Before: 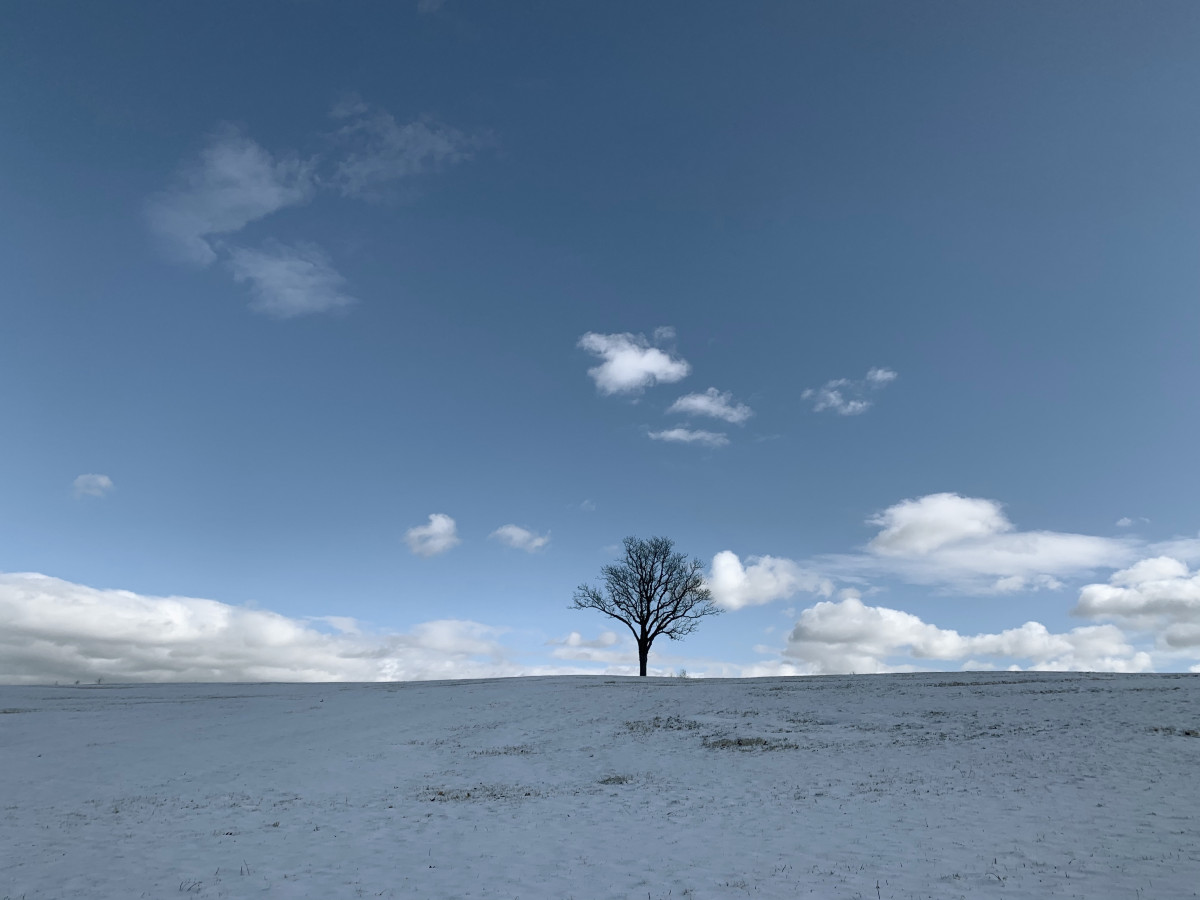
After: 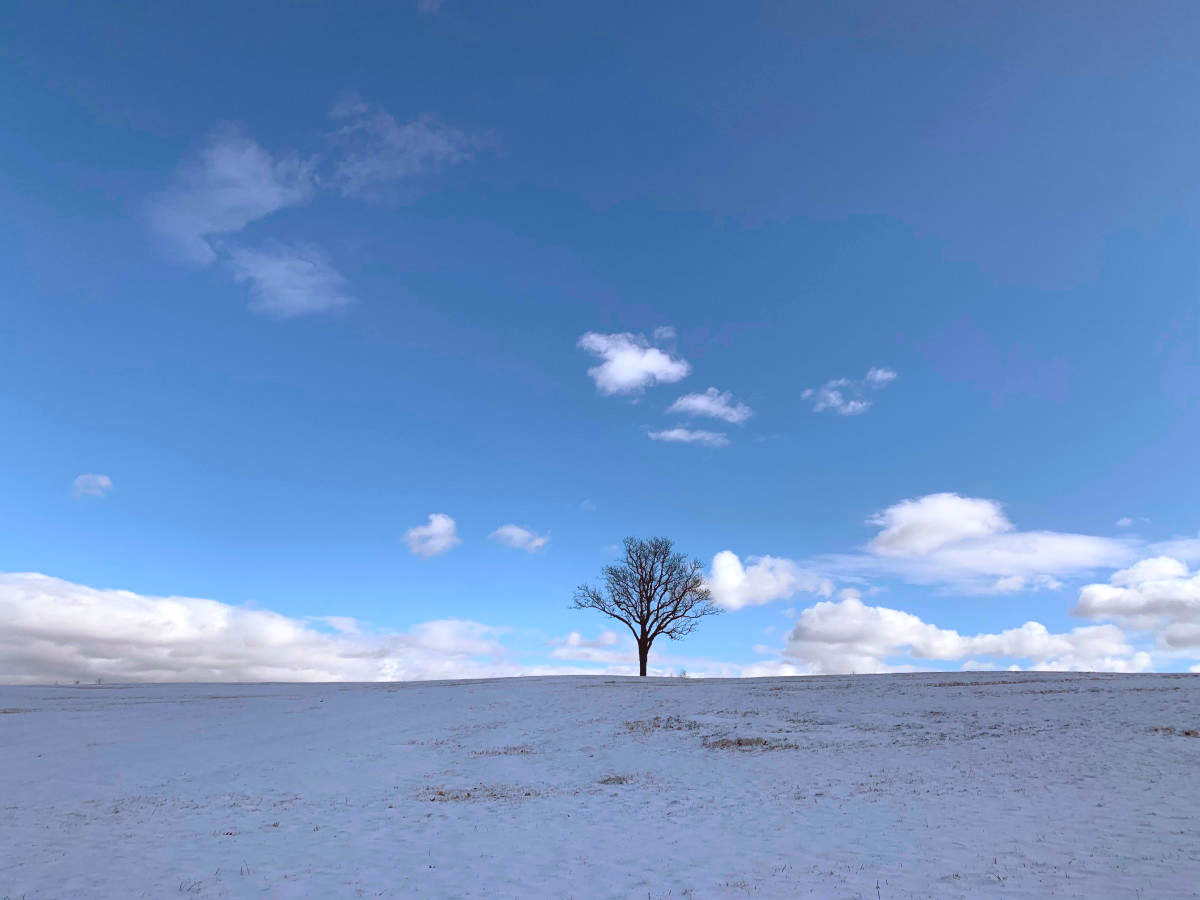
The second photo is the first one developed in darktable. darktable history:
contrast brightness saturation: brightness 0.09, saturation 0.19
levels: levels [0.052, 0.496, 0.908]
lowpass: radius 0.1, contrast 0.85, saturation 1.1, unbound 0
rgb levels: mode RGB, independent channels, levels [[0, 0.474, 1], [0, 0.5, 1], [0, 0.5, 1]]
color balance rgb: perceptual saturation grading › global saturation 20%, global vibrance 20%
